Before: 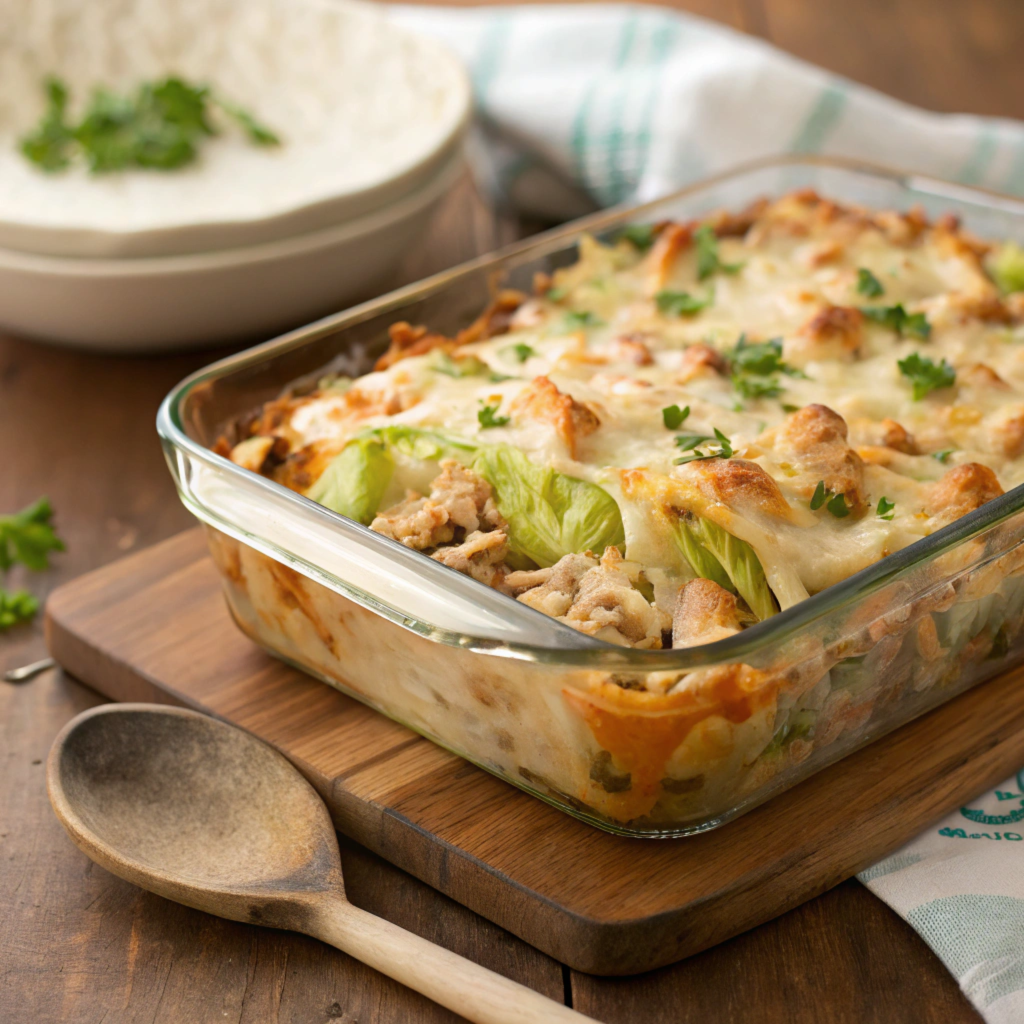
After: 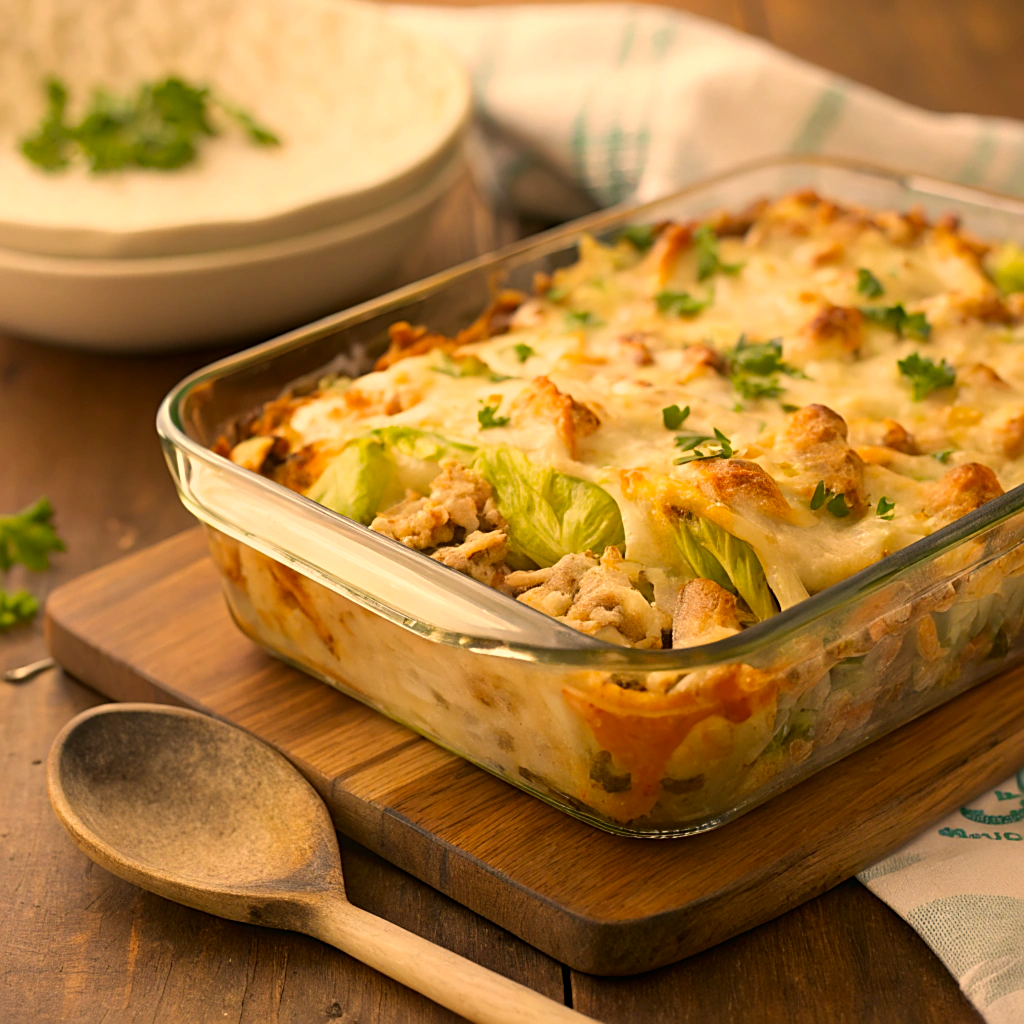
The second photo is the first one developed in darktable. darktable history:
tone equalizer: on, module defaults
color correction: highlights a* 15, highlights b* 31.55
sharpen: radius 1.967
